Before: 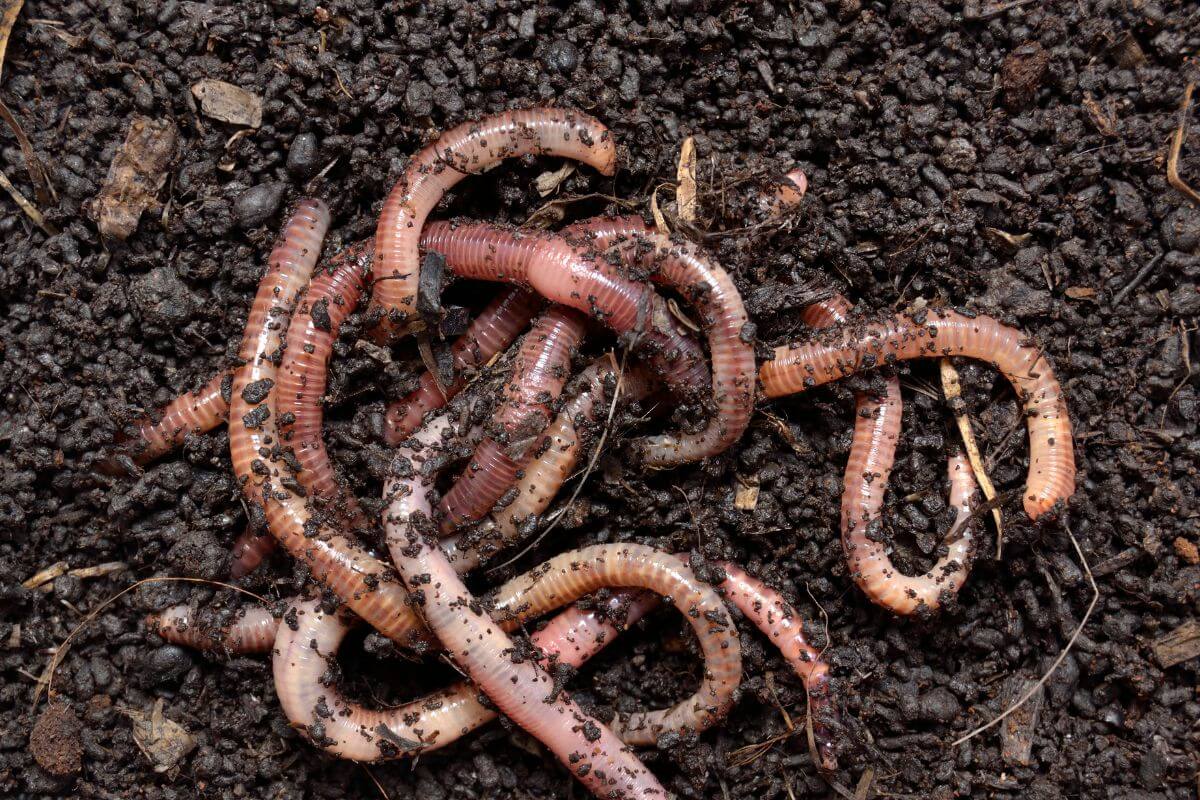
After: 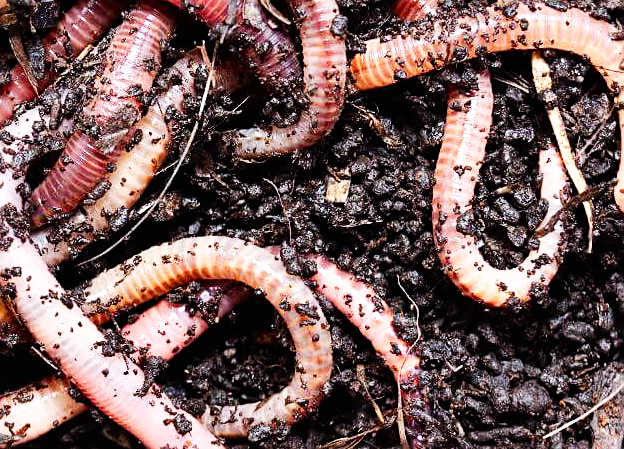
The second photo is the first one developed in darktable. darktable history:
base curve: curves: ch0 [(0, 0) (0.007, 0.004) (0.027, 0.03) (0.046, 0.07) (0.207, 0.54) (0.442, 0.872) (0.673, 0.972) (1, 1)], preserve colors none
color calibration: illuminant as shot in camera, x 0.358, y 0.373, temperature 4628.91 K
crop: left 34.162%, top 38.439%, right 13.767%, bottom 5.342%
local contrast: mode bilateral grid, contrast 15, coarseness 37, detail 104%, midtone range 0.2
sharpen: on, module defaults
